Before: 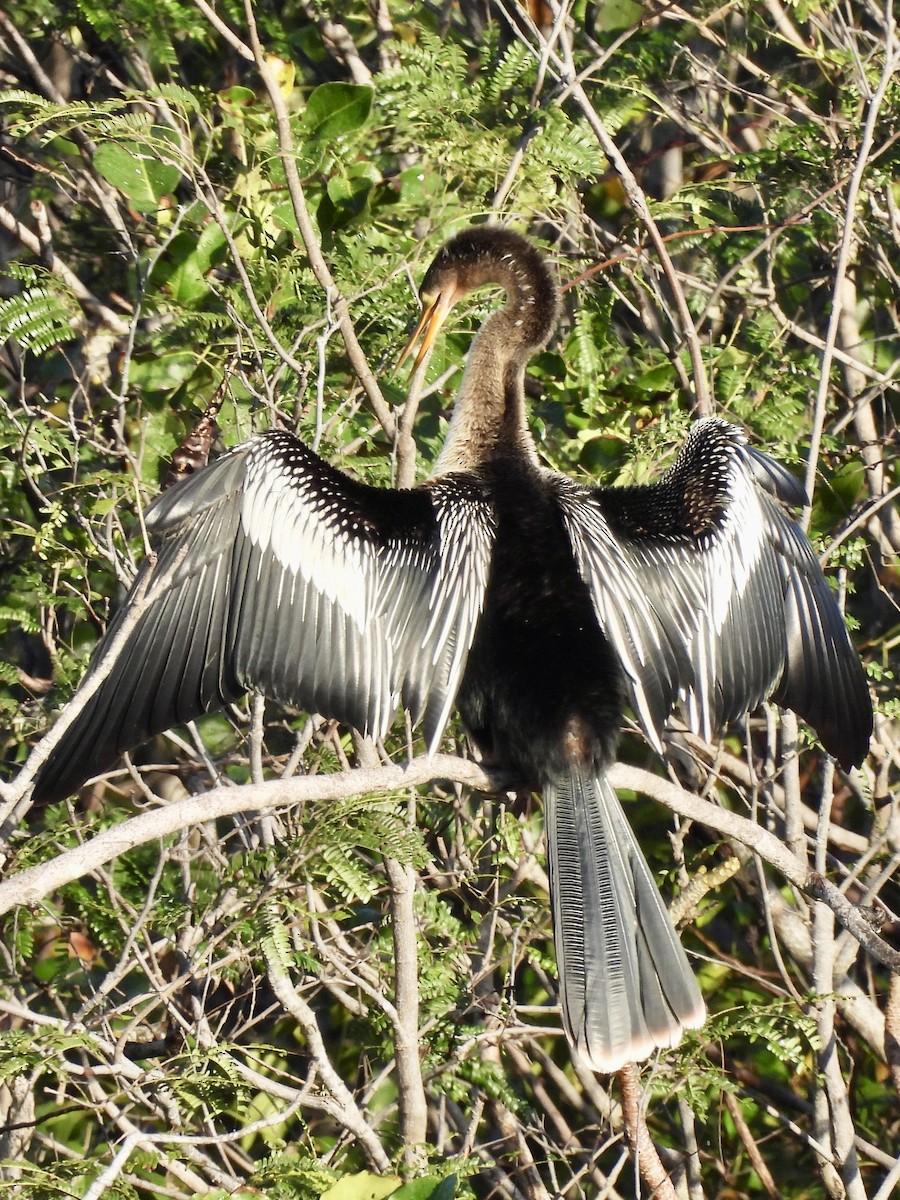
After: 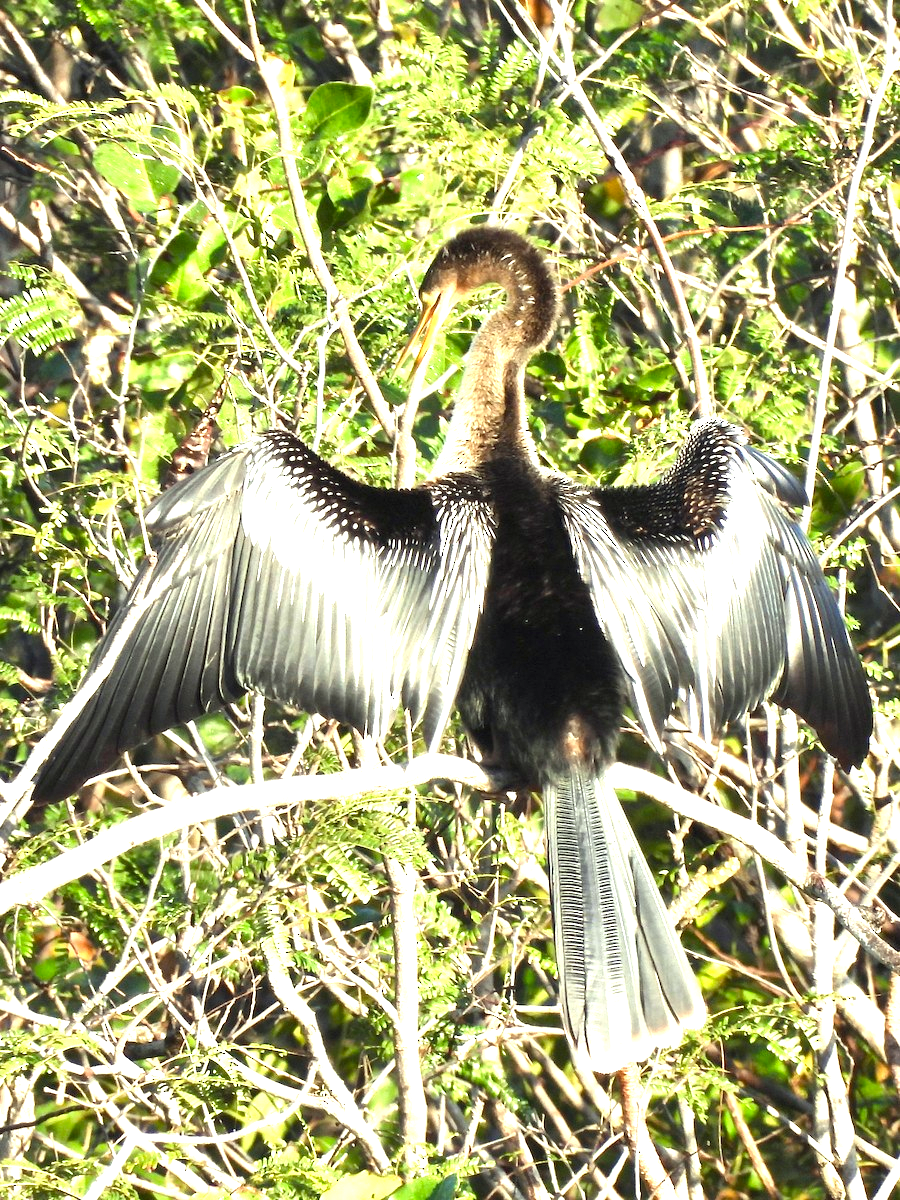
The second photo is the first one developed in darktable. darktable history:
color correction: highlights a* -4.73, highlights b* 5.06, saturation 0.97
contrast brightness saturation: saturation -0.05
exposure: black level correction 0, exposure 1.35 EV, compensate exposure bias true, compensate highlight preservation false
